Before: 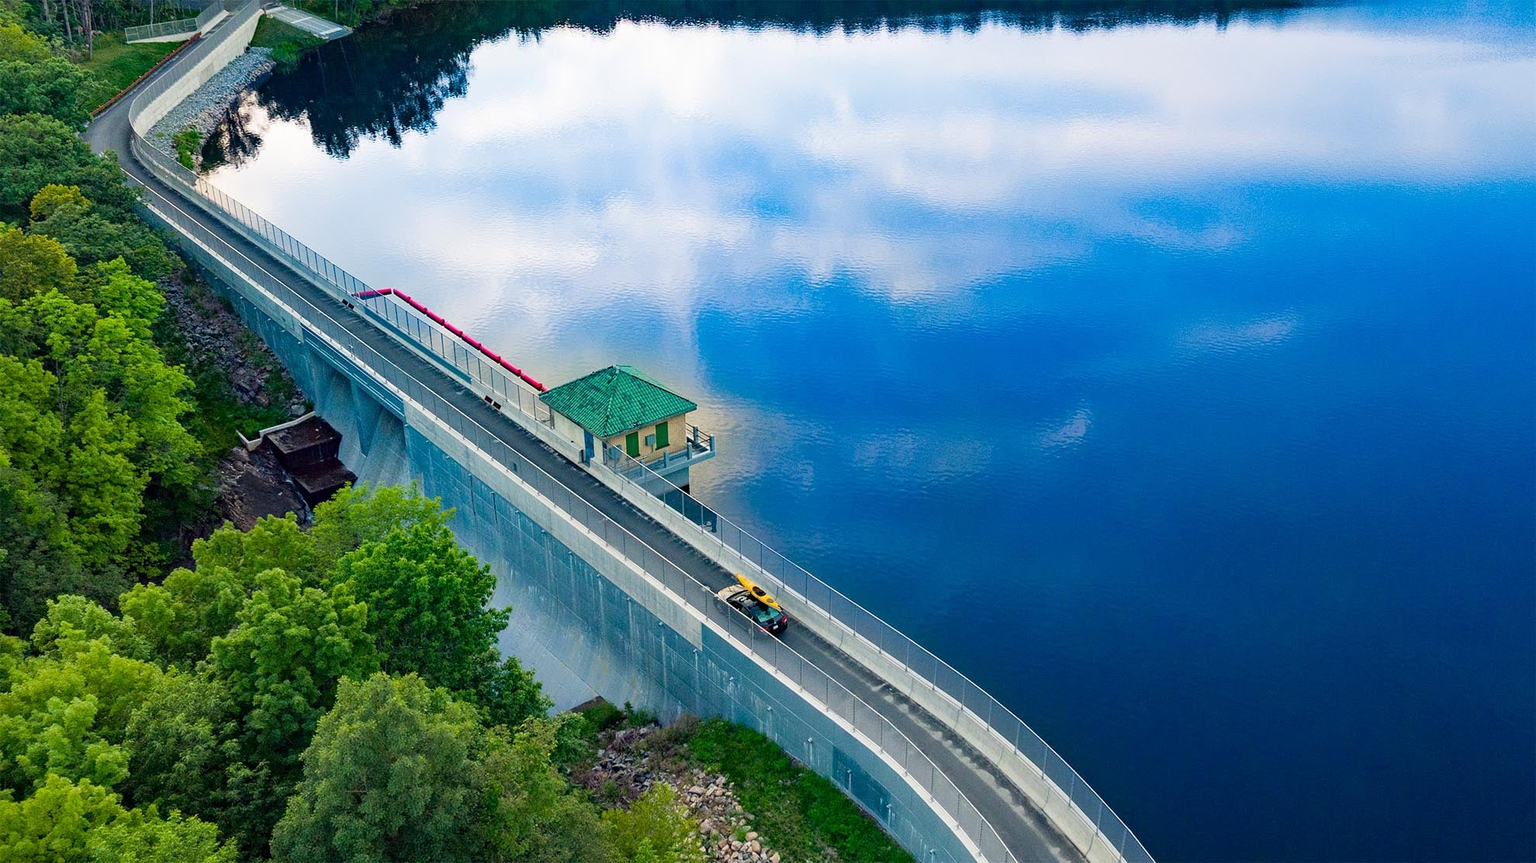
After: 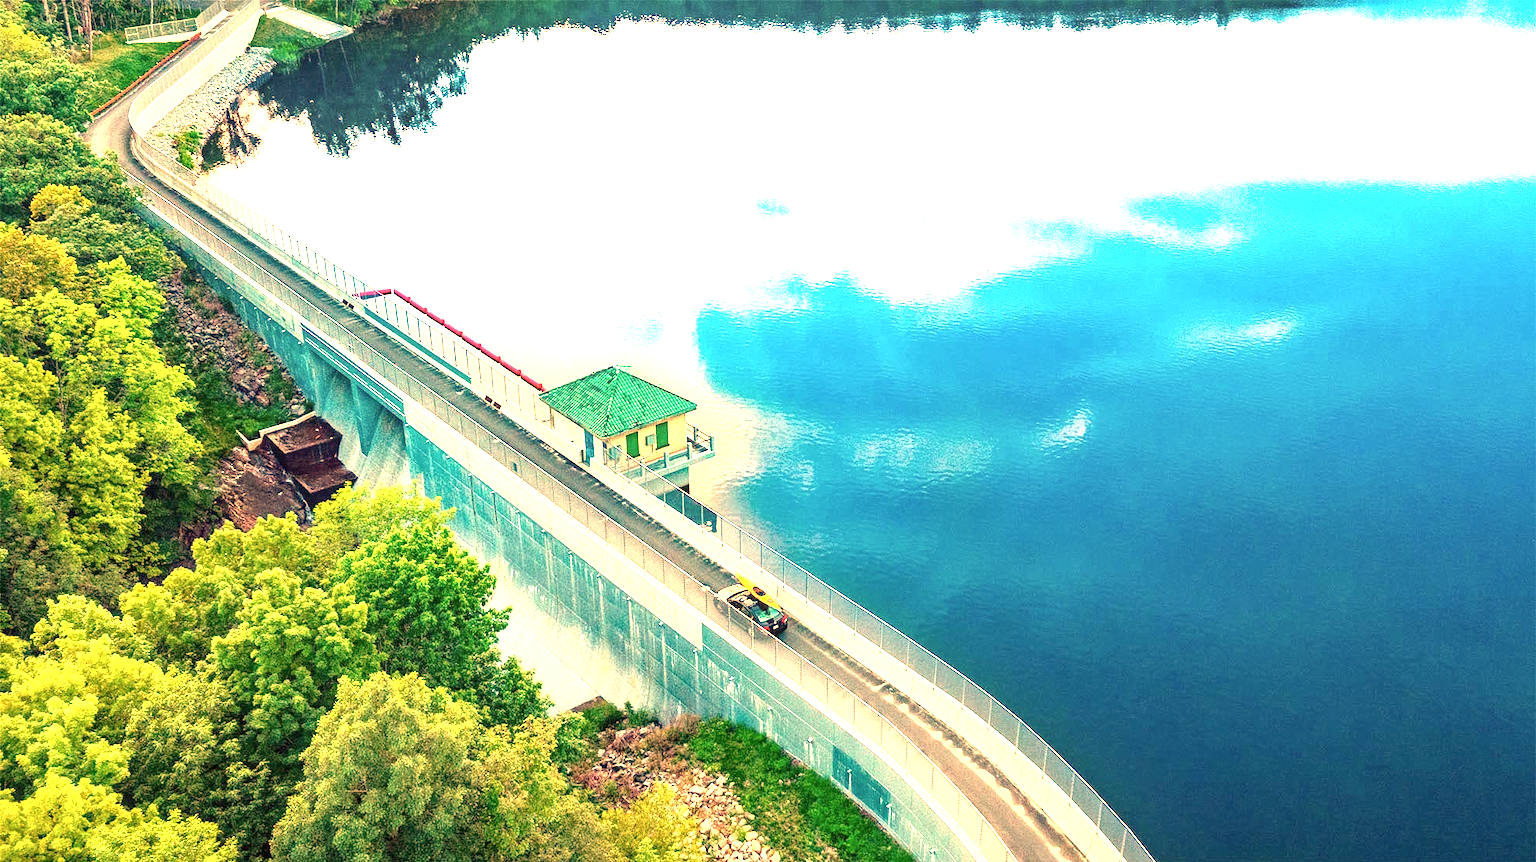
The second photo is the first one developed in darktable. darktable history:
contrast brightness saturation: saturation -0.05
local contrast: on, module defaults
white balance: red 1.467, blue 0.684
exposure: black level correction 0, exposure 1.9 EV, compensate highlight preservation false
